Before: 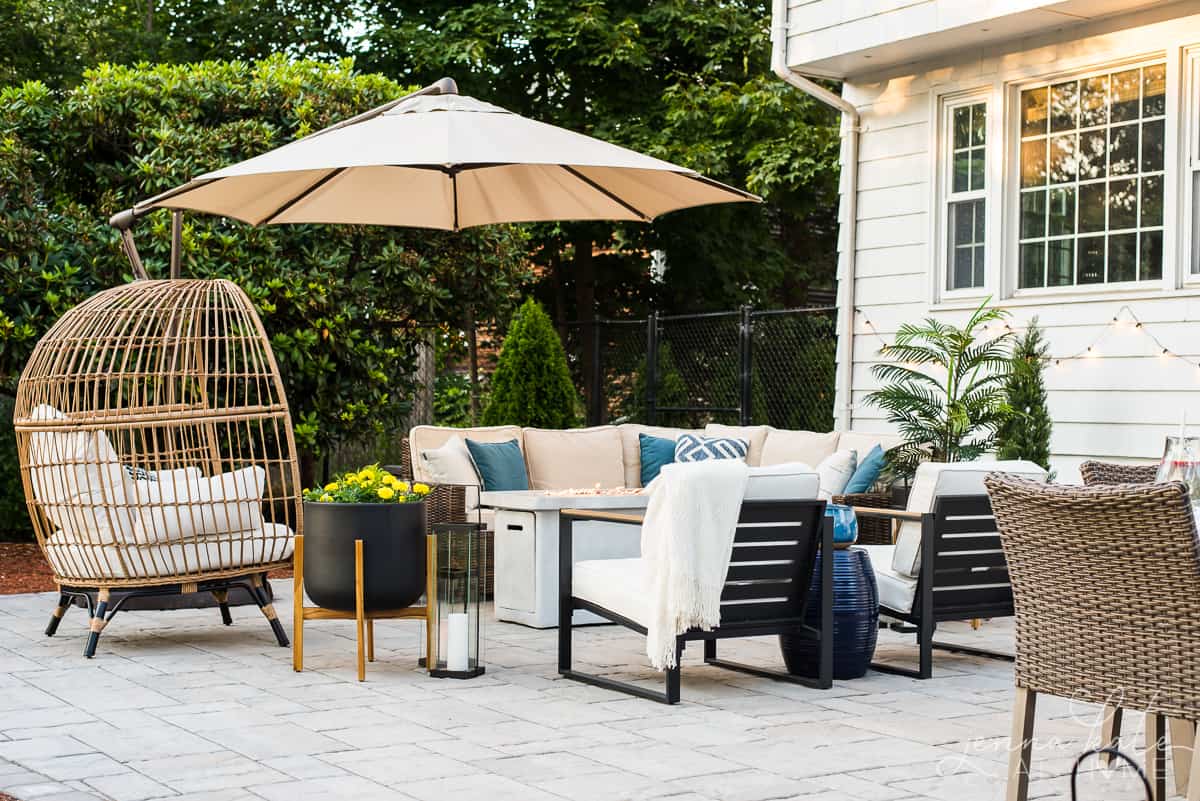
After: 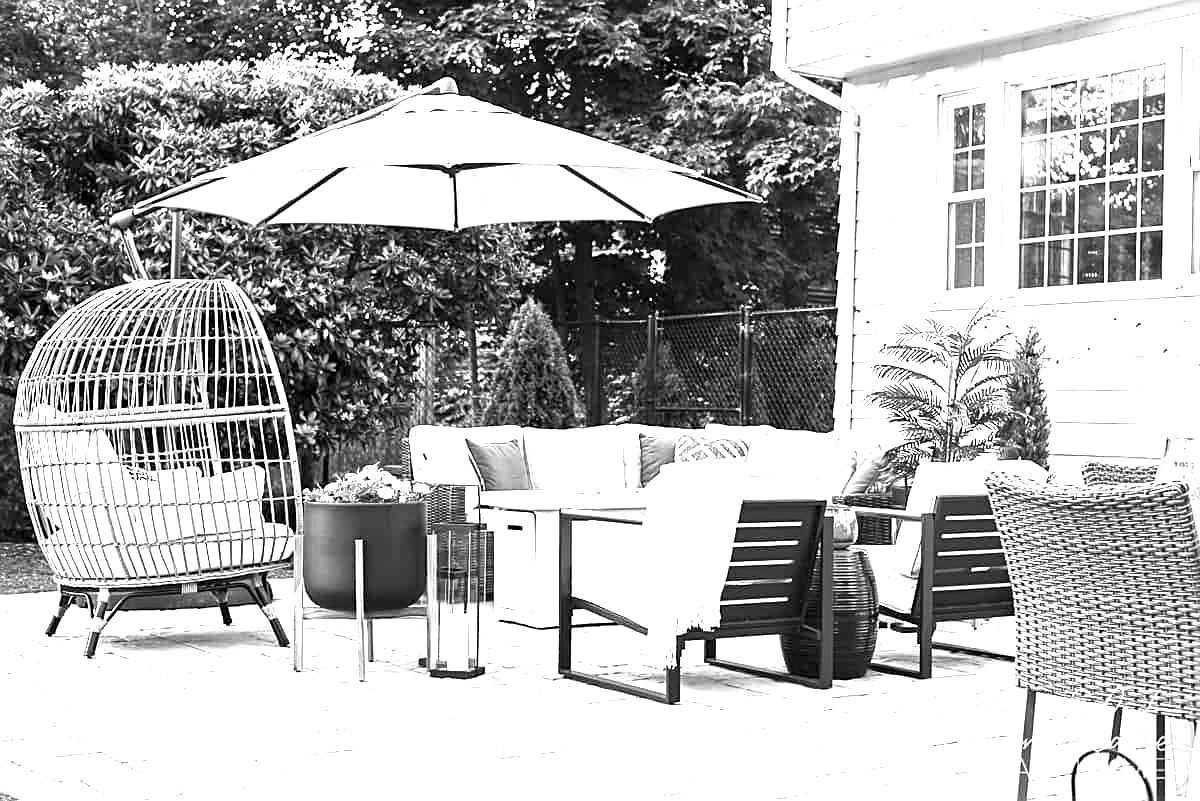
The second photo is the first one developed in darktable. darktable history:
monochrome: a 2.21, b -1.33, size 2.2
sharpen: on, module defaults
exposure: black level correction 0, exposure 1.625 EV, compensate exposure bias true, compensate highlight preservation false
